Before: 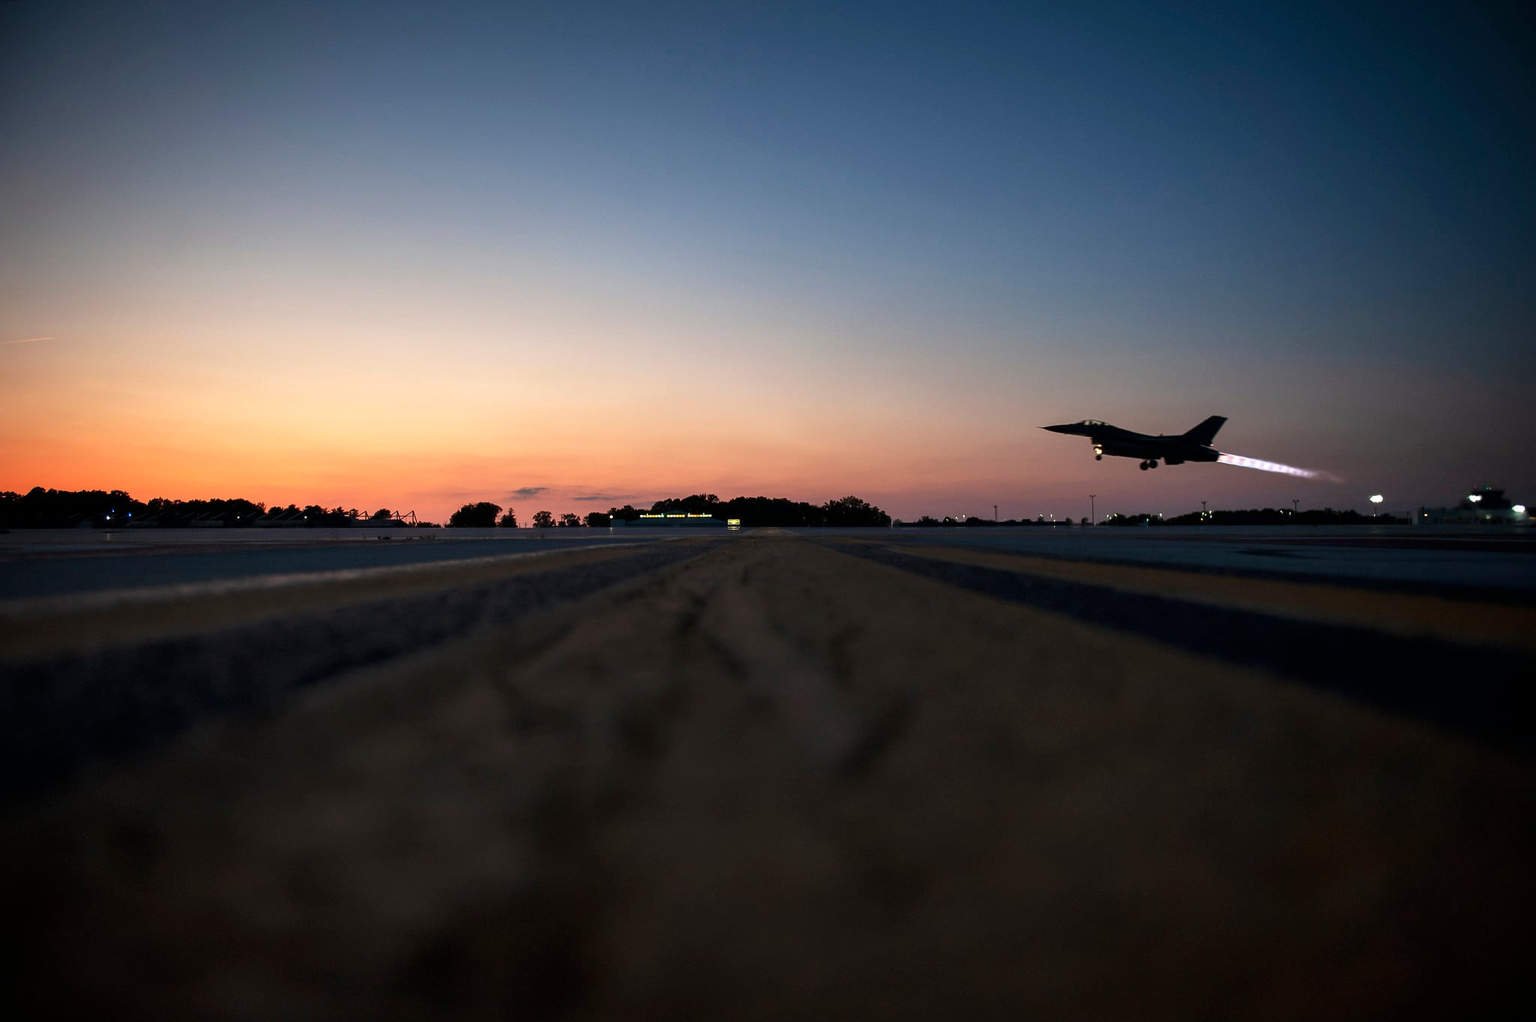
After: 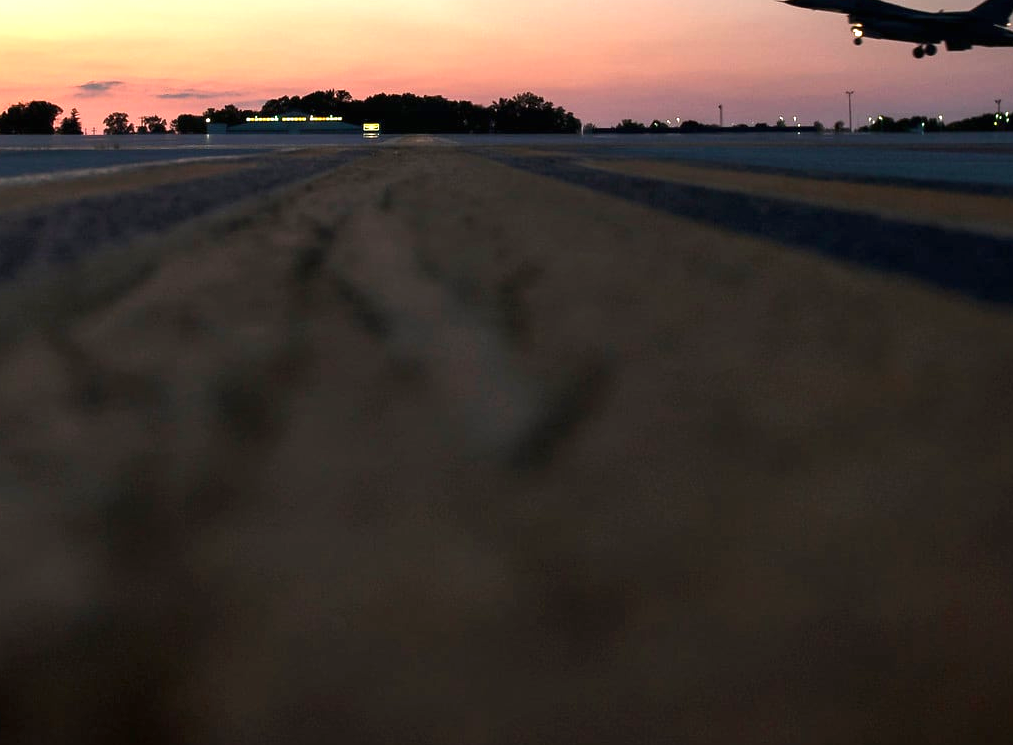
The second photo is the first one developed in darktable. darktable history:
exposure: black level correction 0, exposure 0.9 EV, compensate highlight preservation false
crop: left 29.672%, top 41.786%, right 20.851%, bottom 3.487%
